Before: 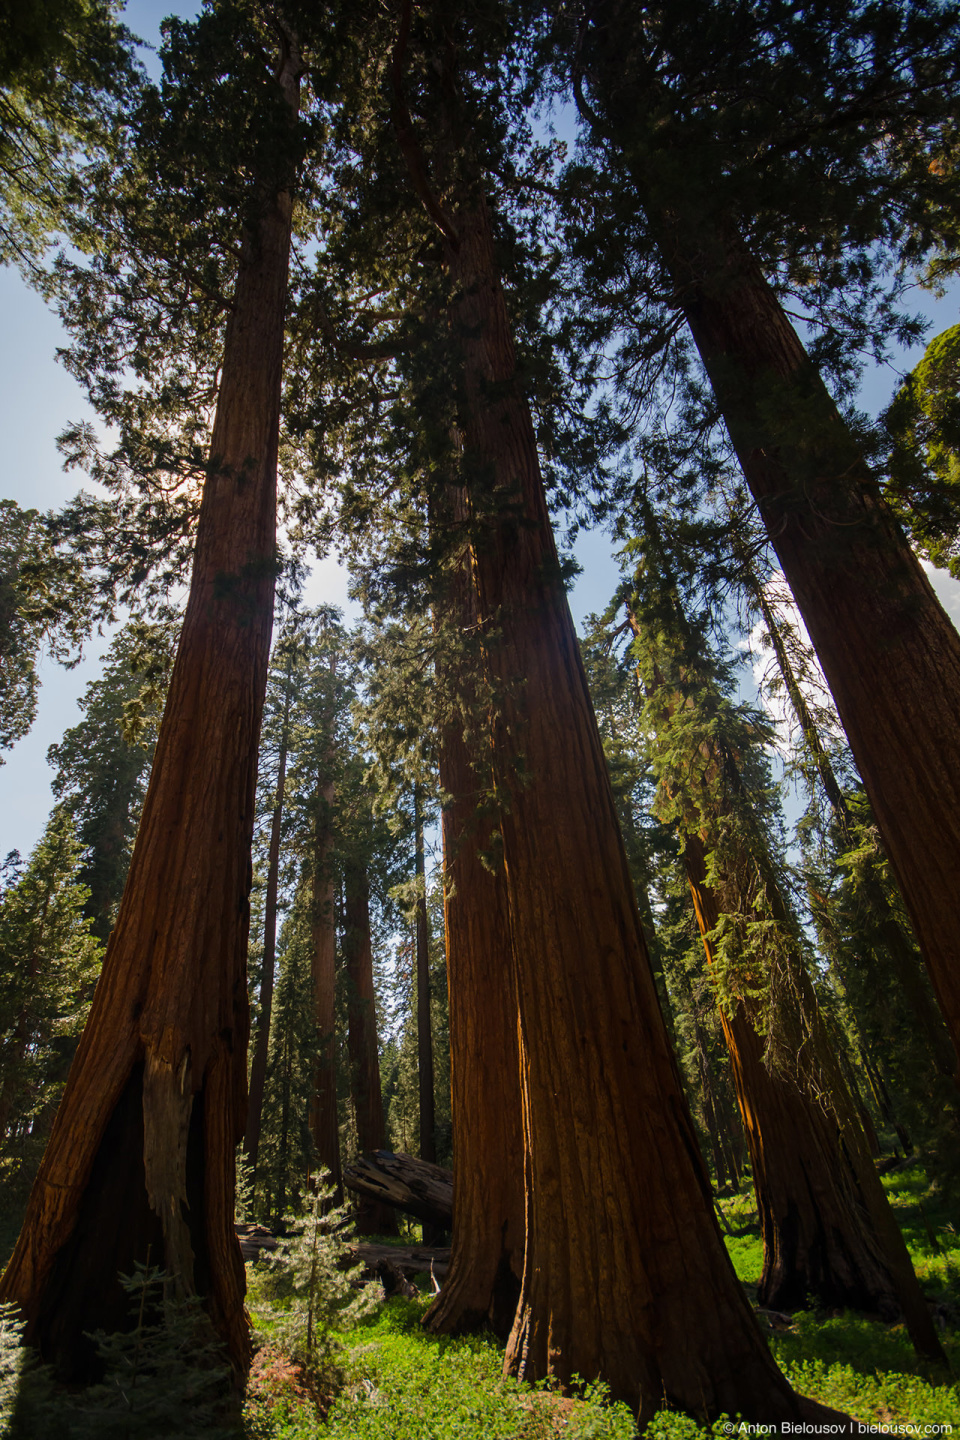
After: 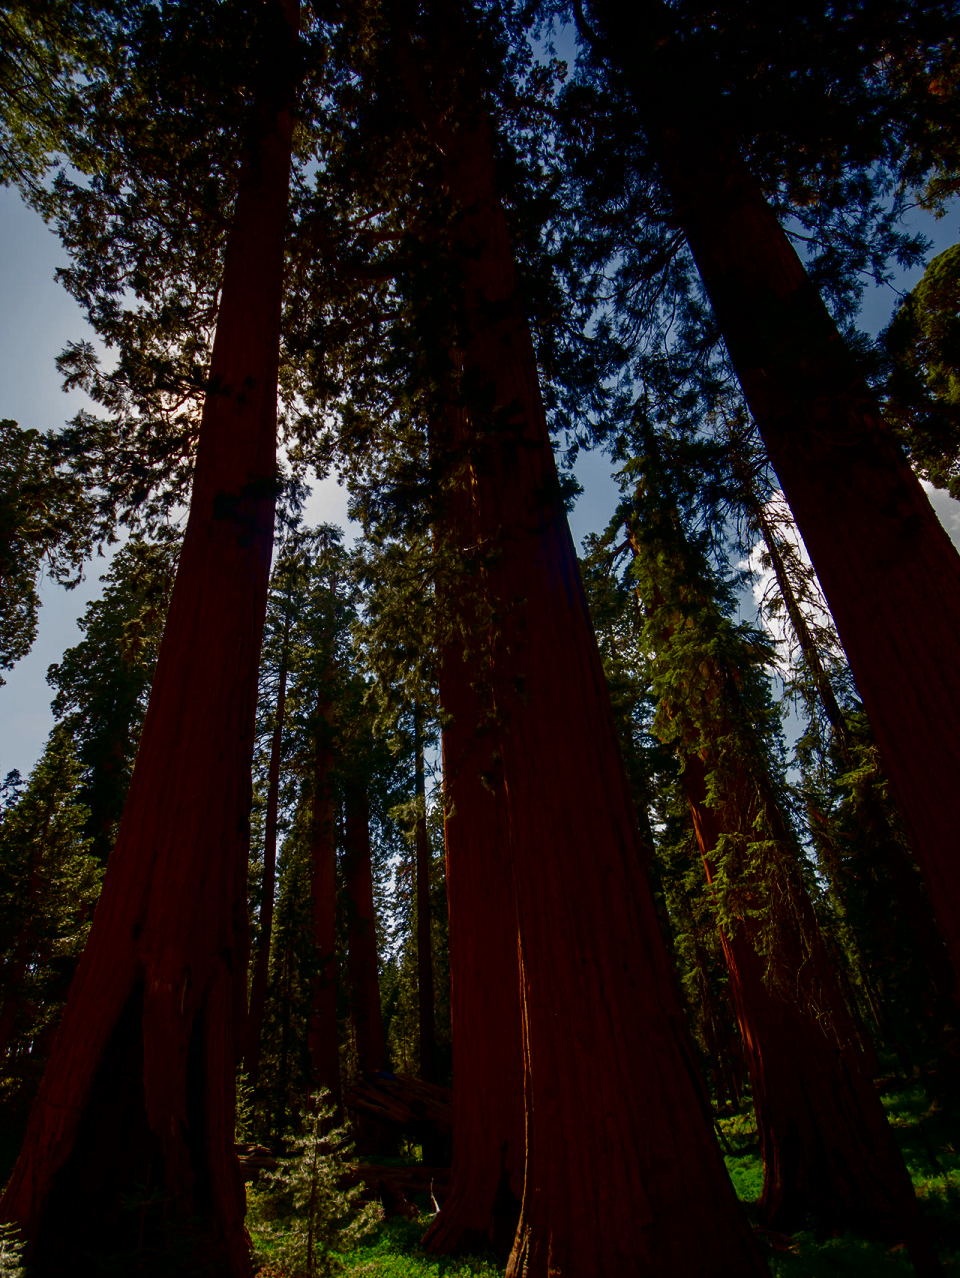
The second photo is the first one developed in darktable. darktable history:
crop and rotate: top 5.609%, bottom 5.609%
contrast brightness saturation: contrast 0.09, brightness -0.59, saturation 0.17
